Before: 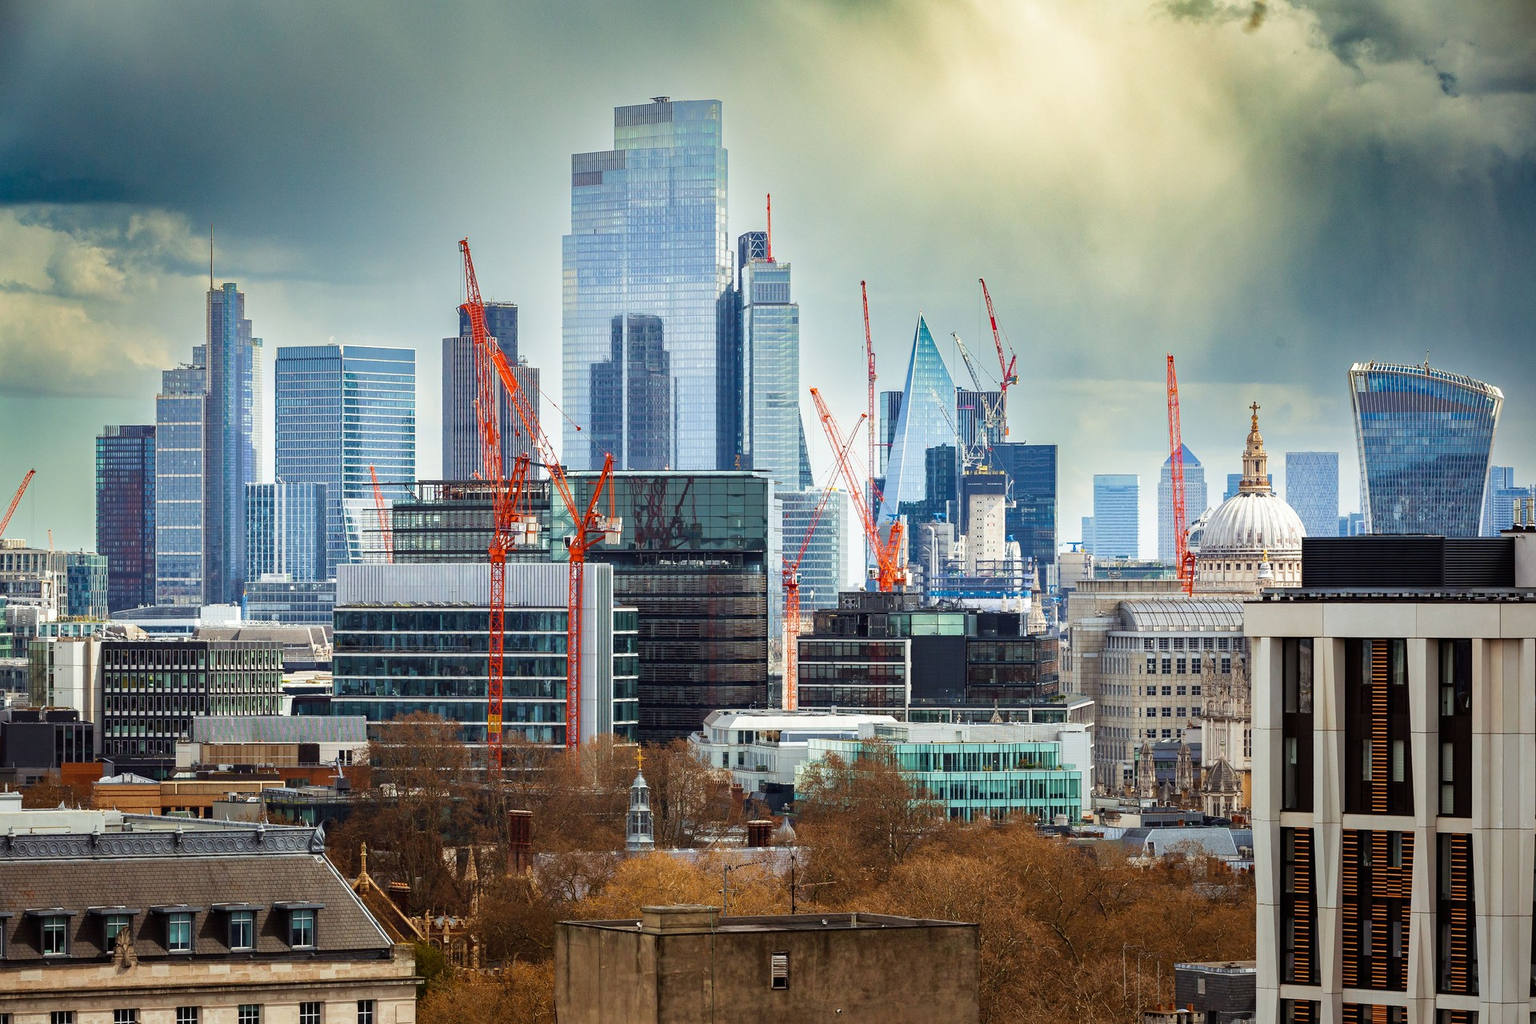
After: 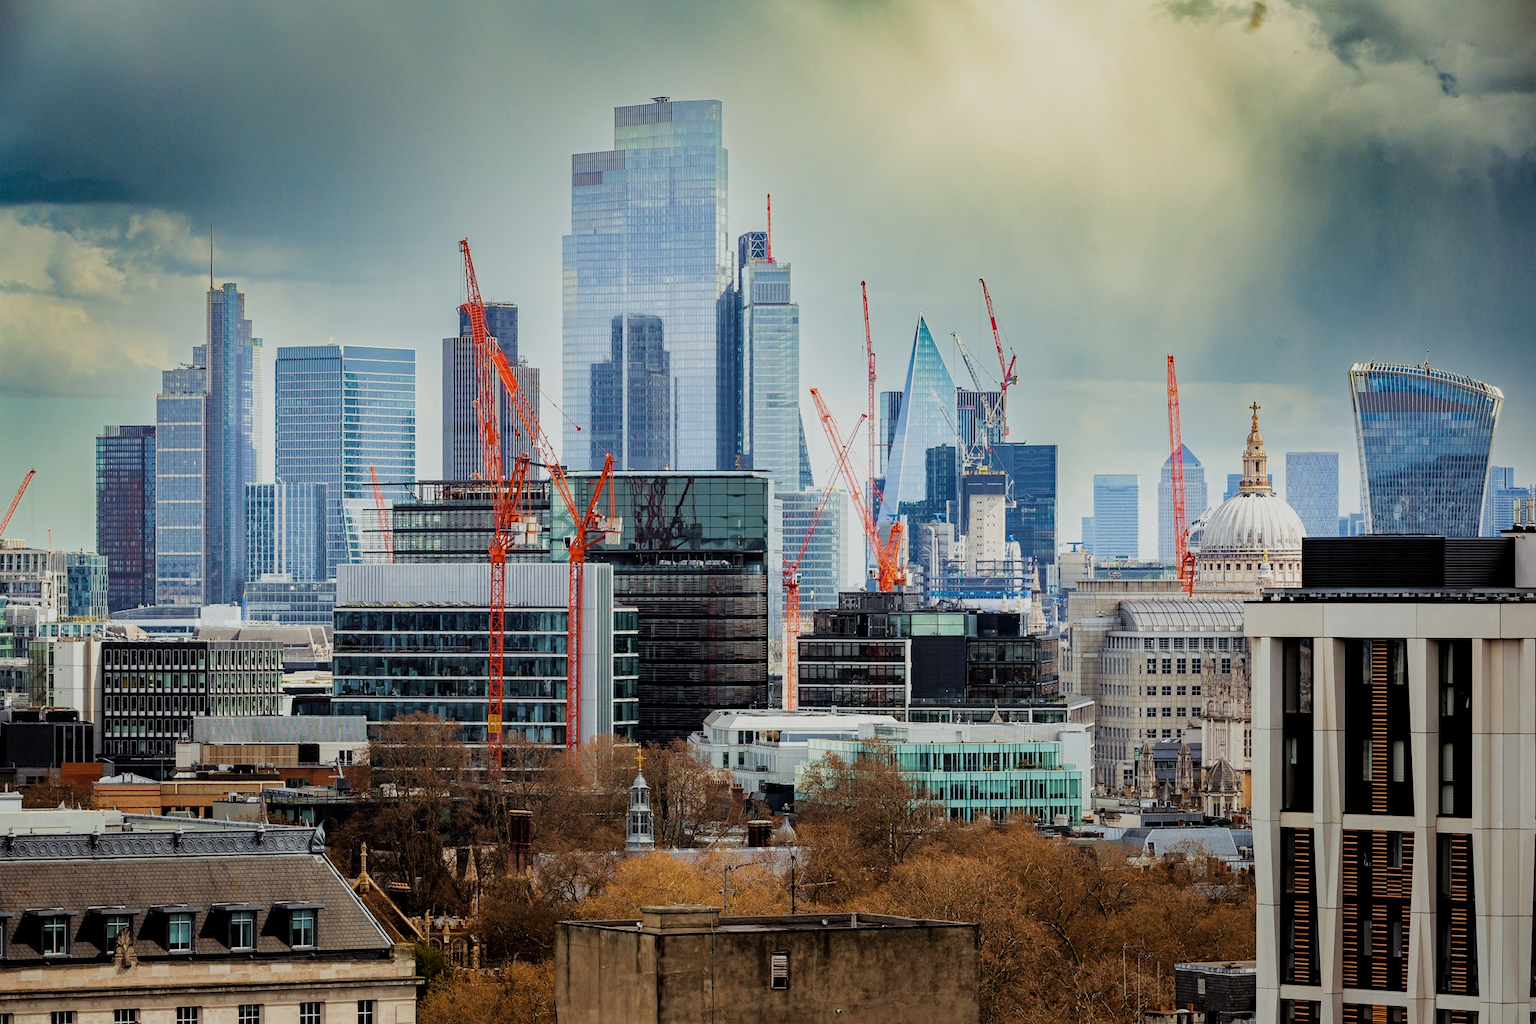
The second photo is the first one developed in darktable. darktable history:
contrast equalizer: y [[0.5, 0.5, 0.472, 0.5, 0.5, 0.5], [0.5 ×6], [0.5 ×6], [0 ×6], [0 ×6]]
filmic rgb: black relative exposure -4.88 EV, hardness 2.82
